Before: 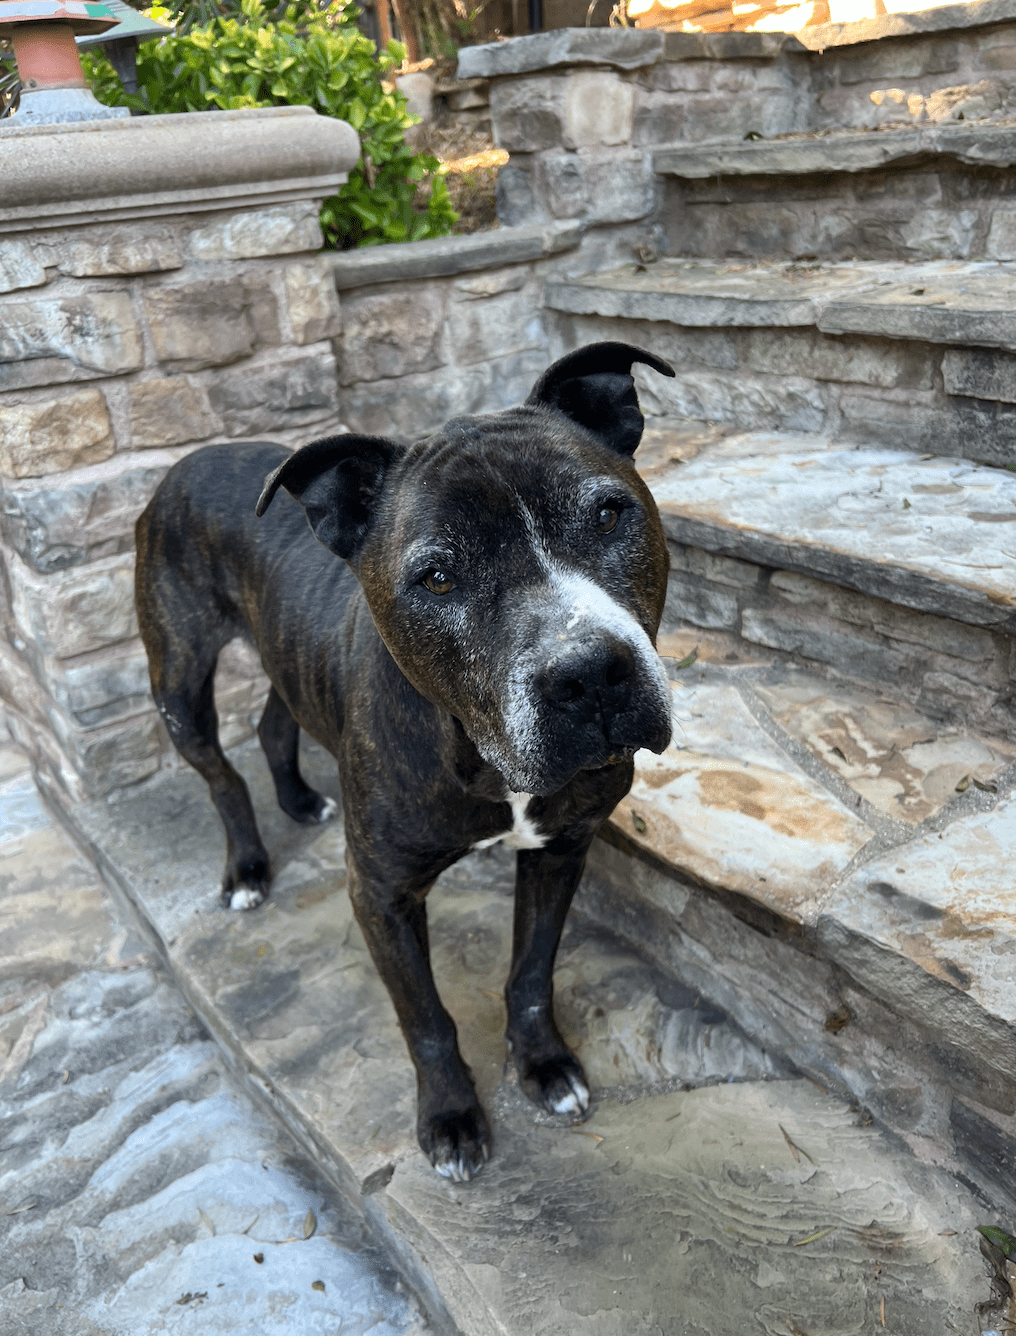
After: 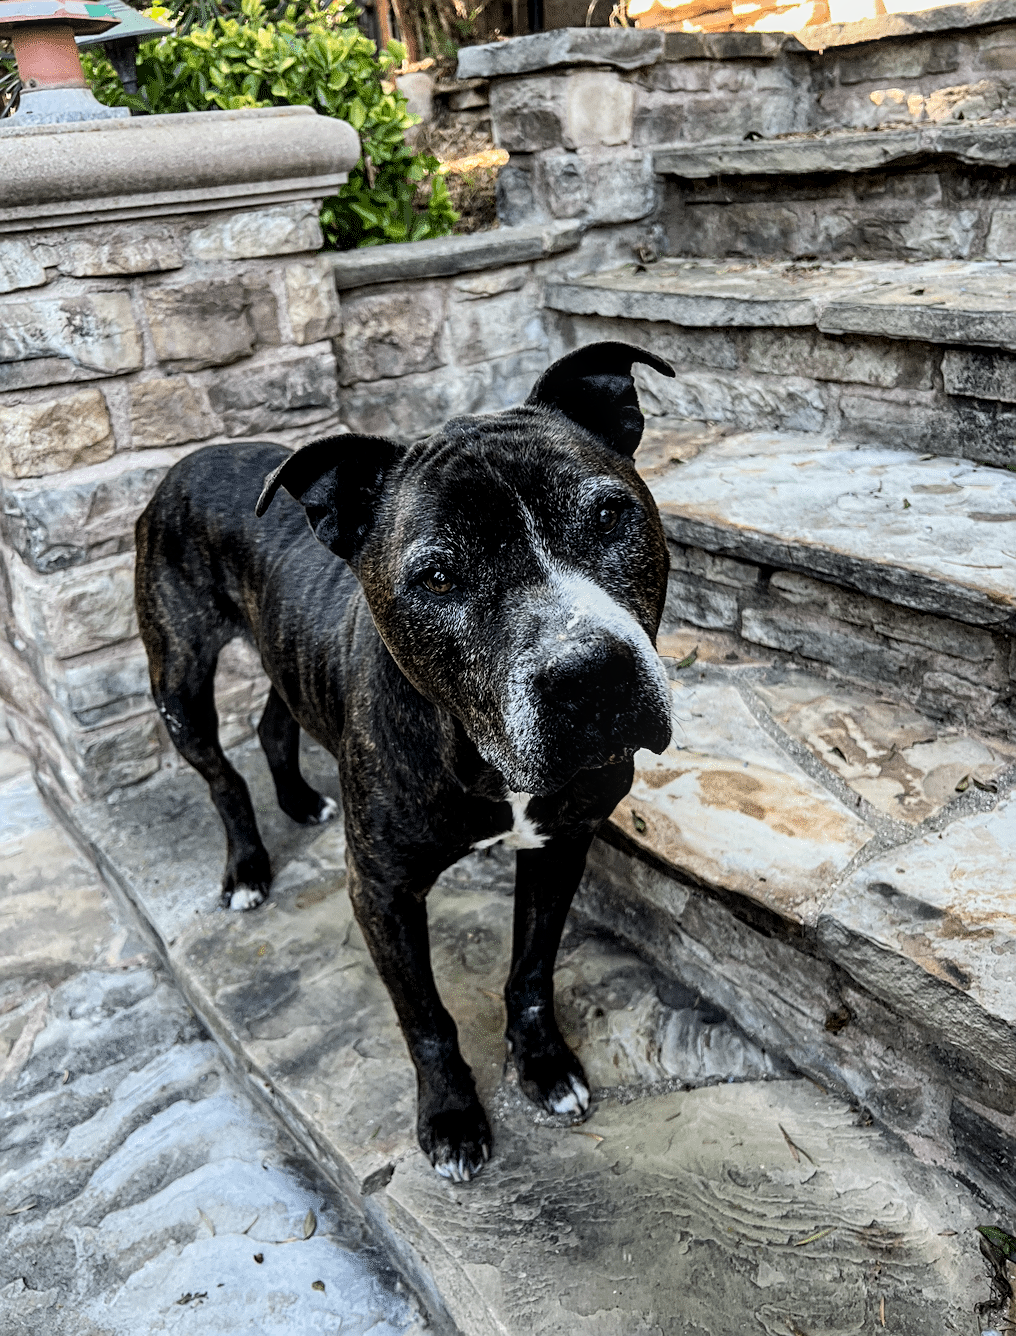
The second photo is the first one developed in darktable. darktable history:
local contrast: detail 130%
filmic rgb: black relative exposure -16 EV, white relative exposure 6.29 EV, hardness 5.1, contrast 1.35
sharpen: on, module defaults
